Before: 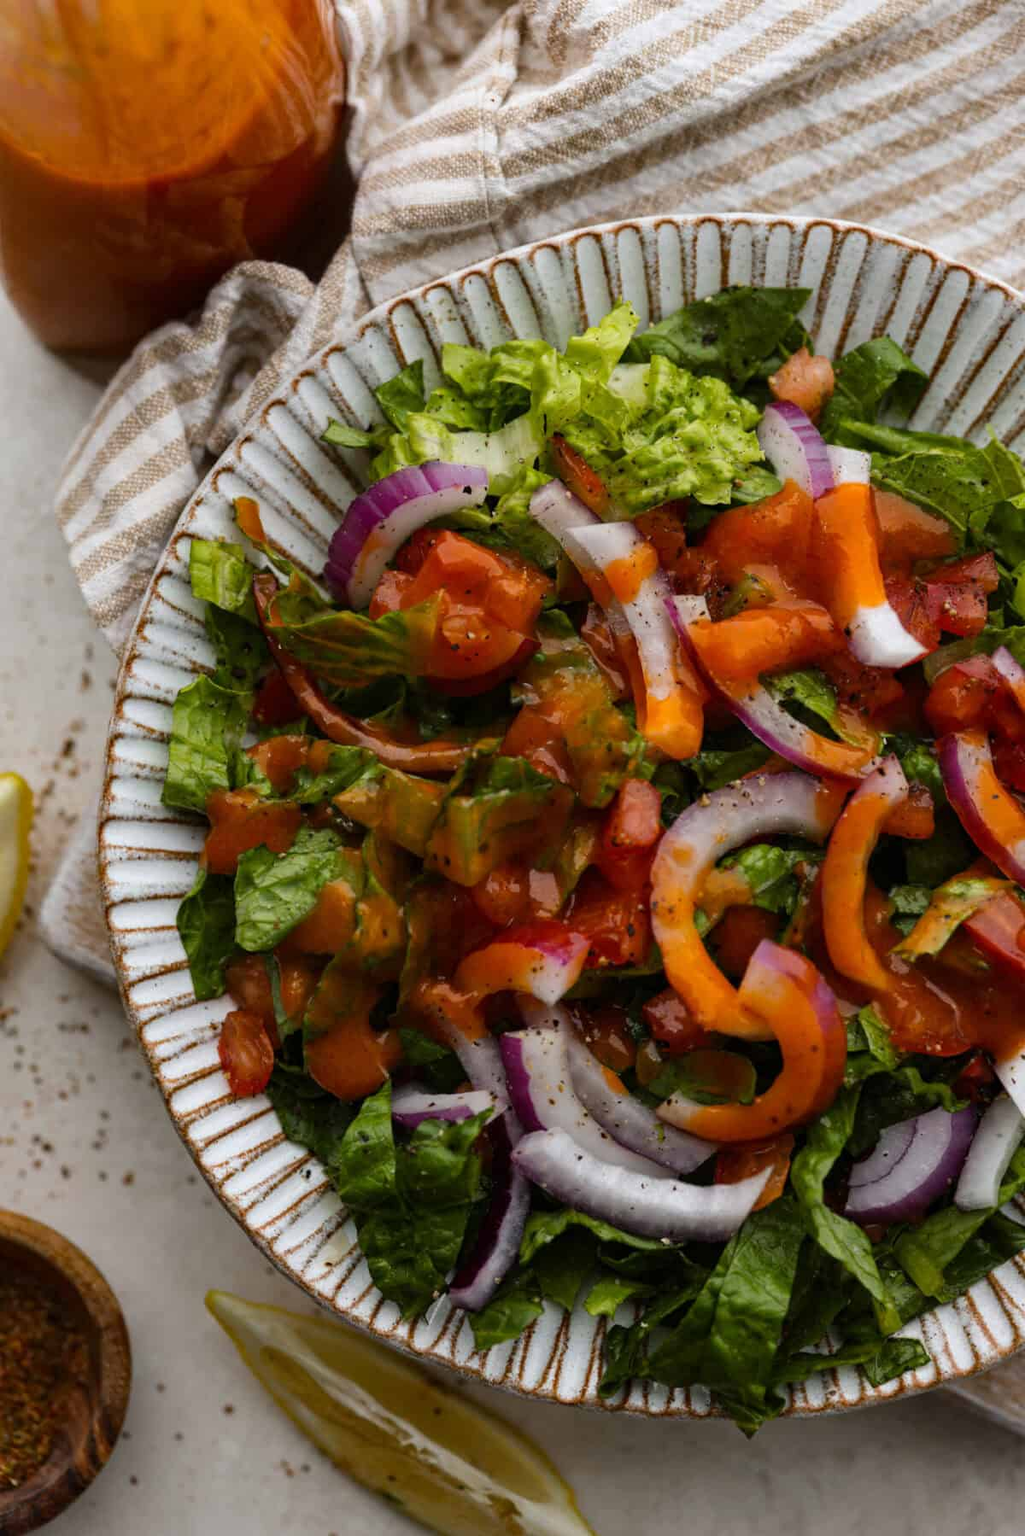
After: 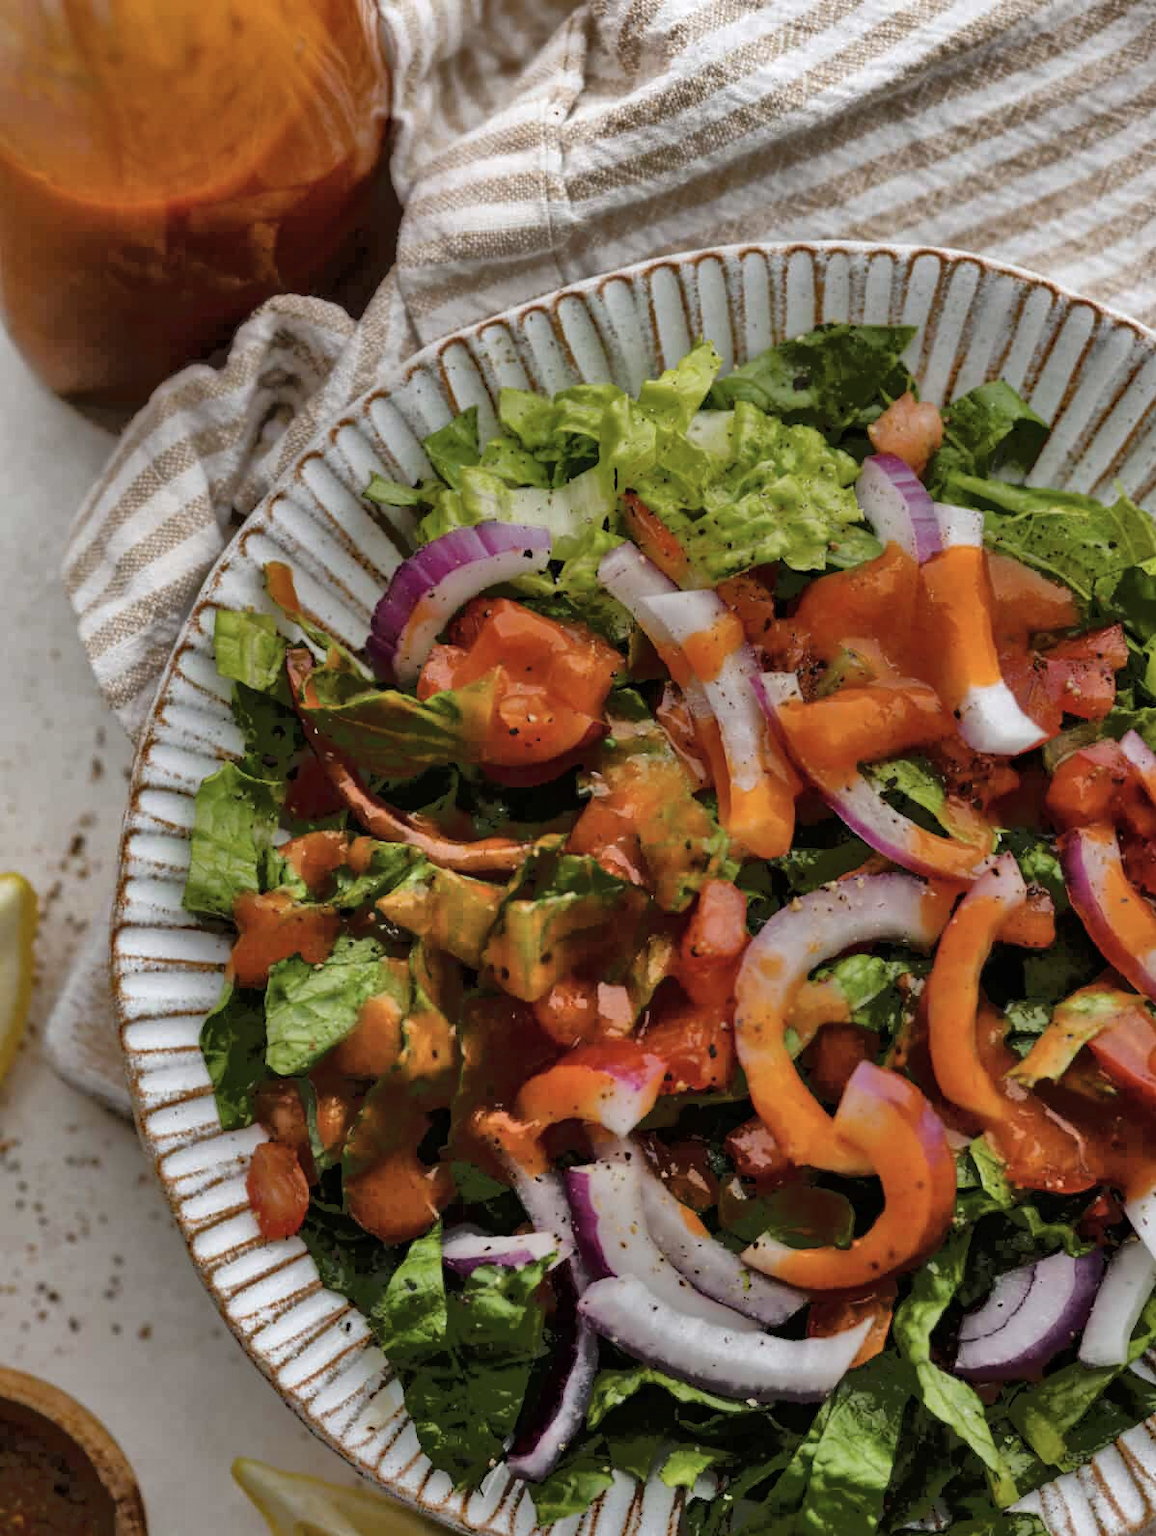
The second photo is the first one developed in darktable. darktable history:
crop and rotate: top 0%, bottom 11.451%
tone equalizer: -7 EV -0.652 EV, -6 EV 0.977 EV, -5 EV -0.434 EV, -4 EV 0.394 EV, -3 EV 0.435 EV, -2 EV 0.16 EV, -1 EV -0.136 EV, +0 EV -0.371 EV, luminance estimator HSV value / RGB max
exposure: exposure -0.013 EV, compensate highlight preservation false
shadows and highlights: highlights color adjustment 0.33%, low approximation 0.01, soften with gaussian
color correction: highlights b* -0.053, saturation 0.822
